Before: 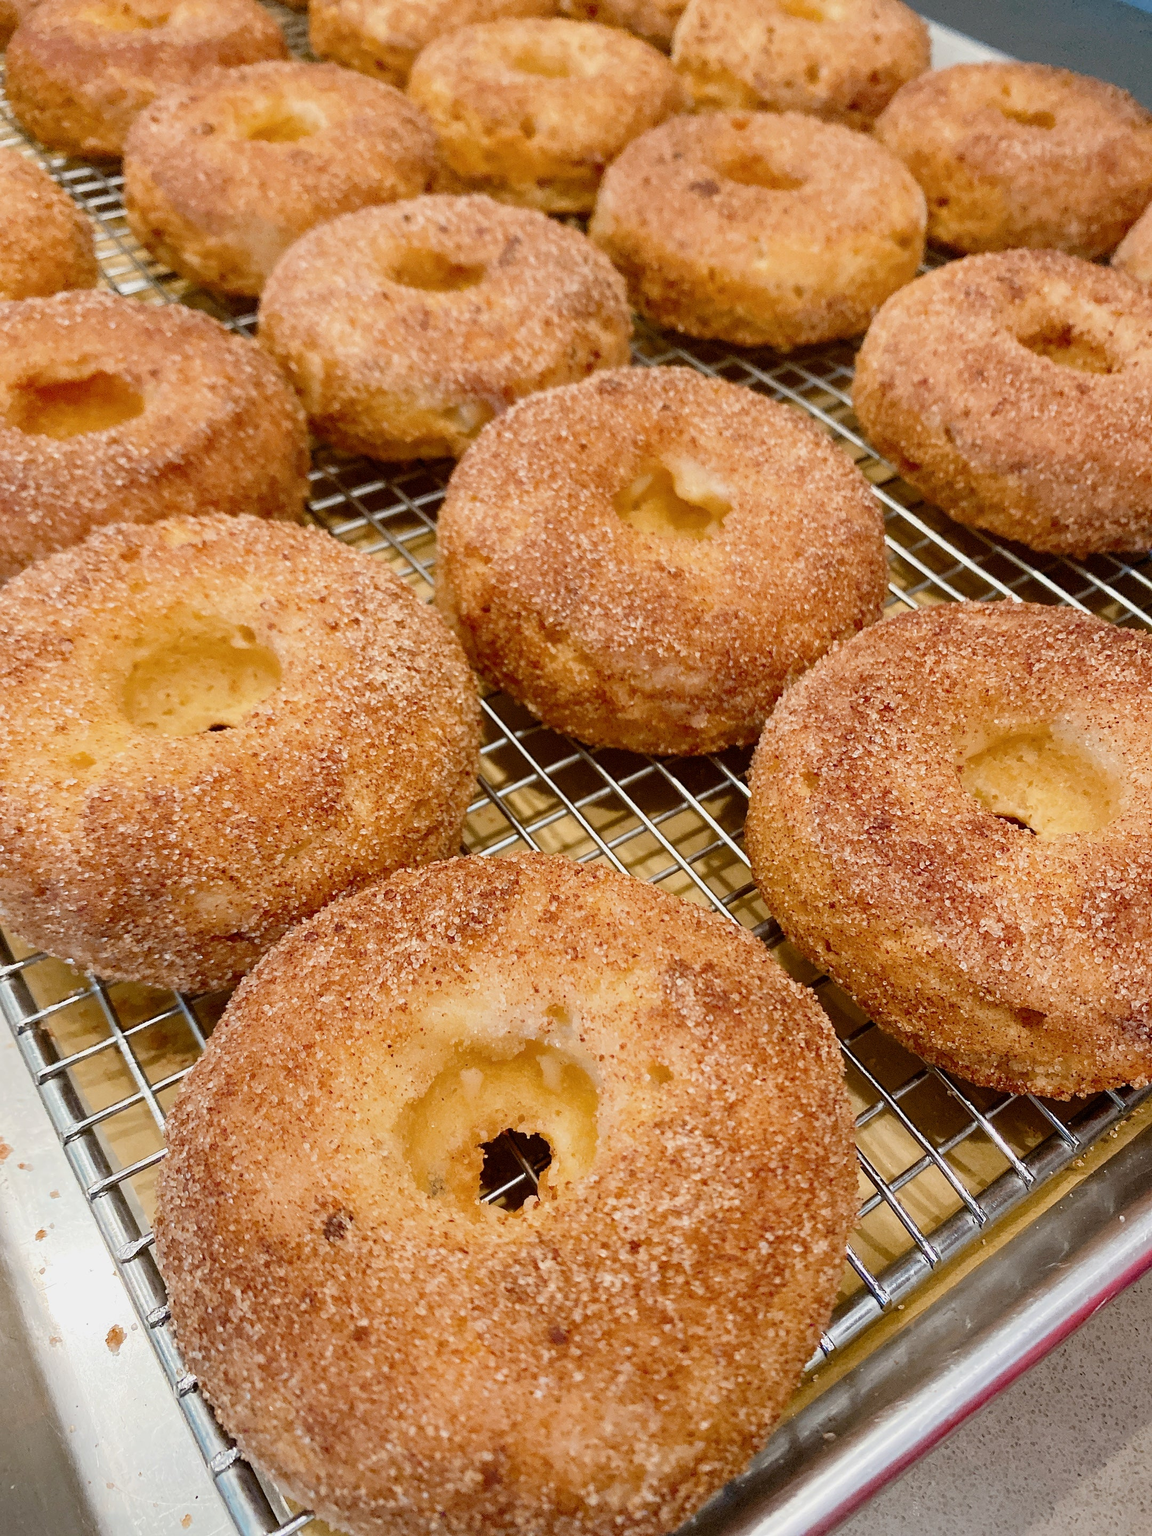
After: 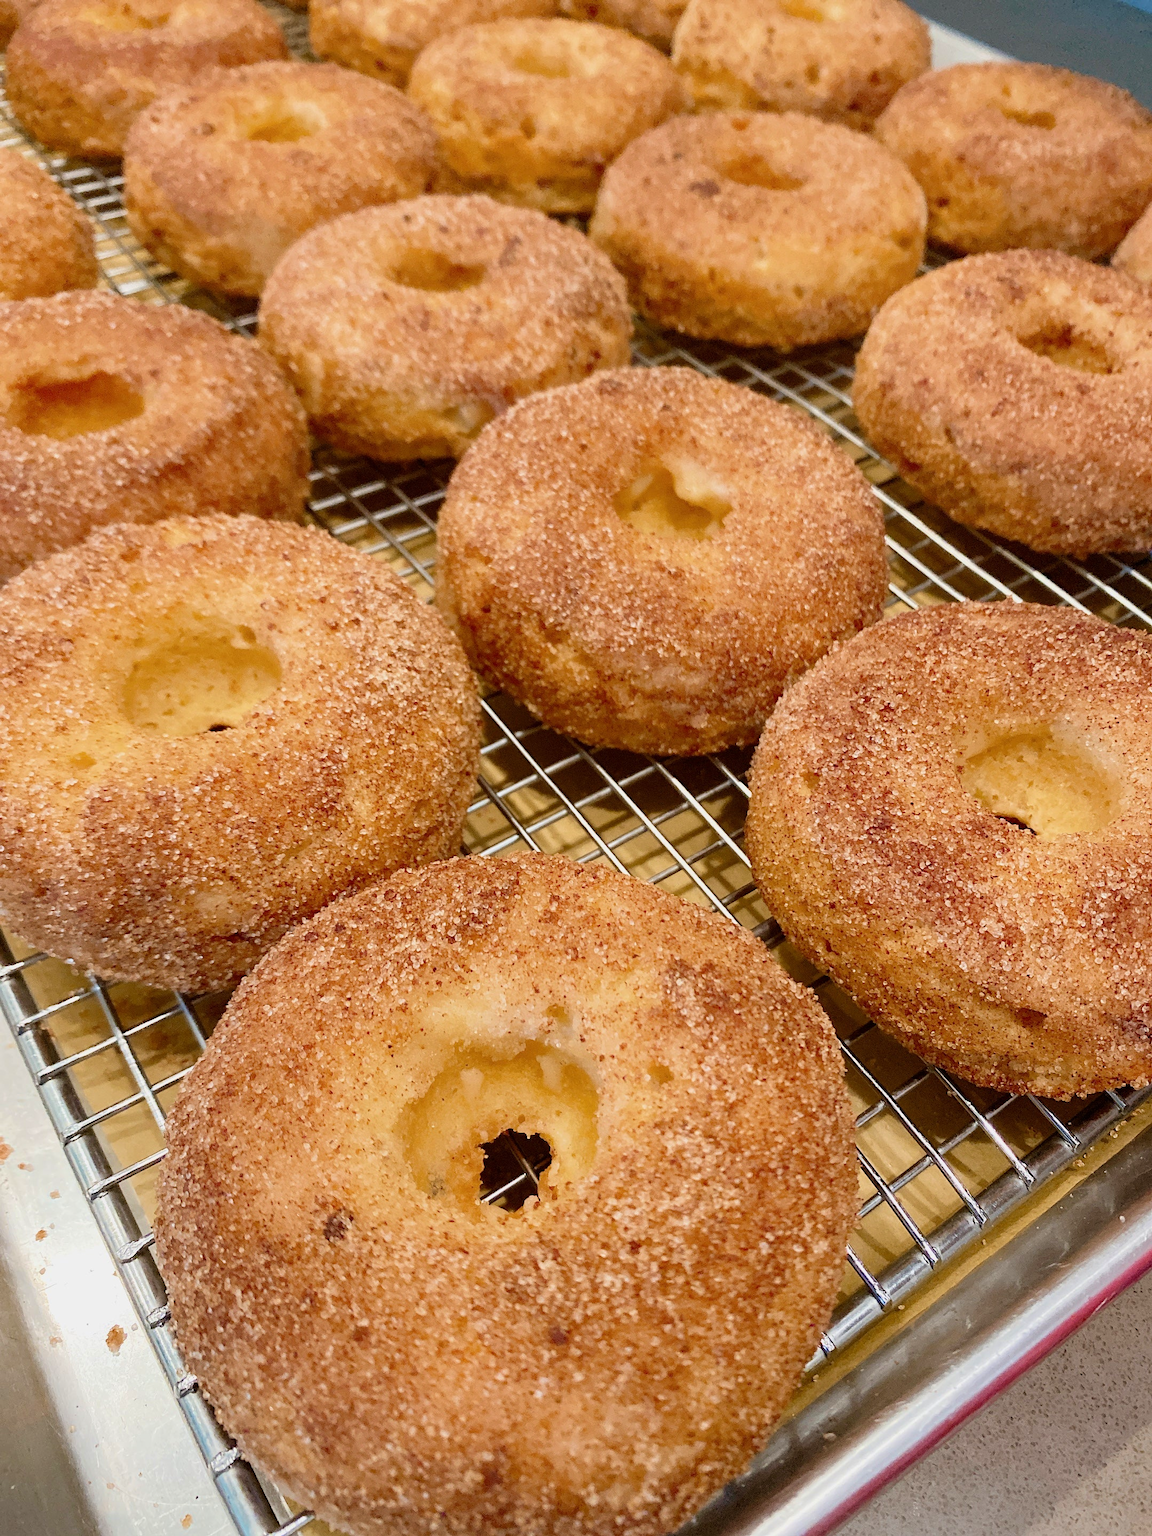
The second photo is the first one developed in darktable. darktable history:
velvia: strength 24.52%
